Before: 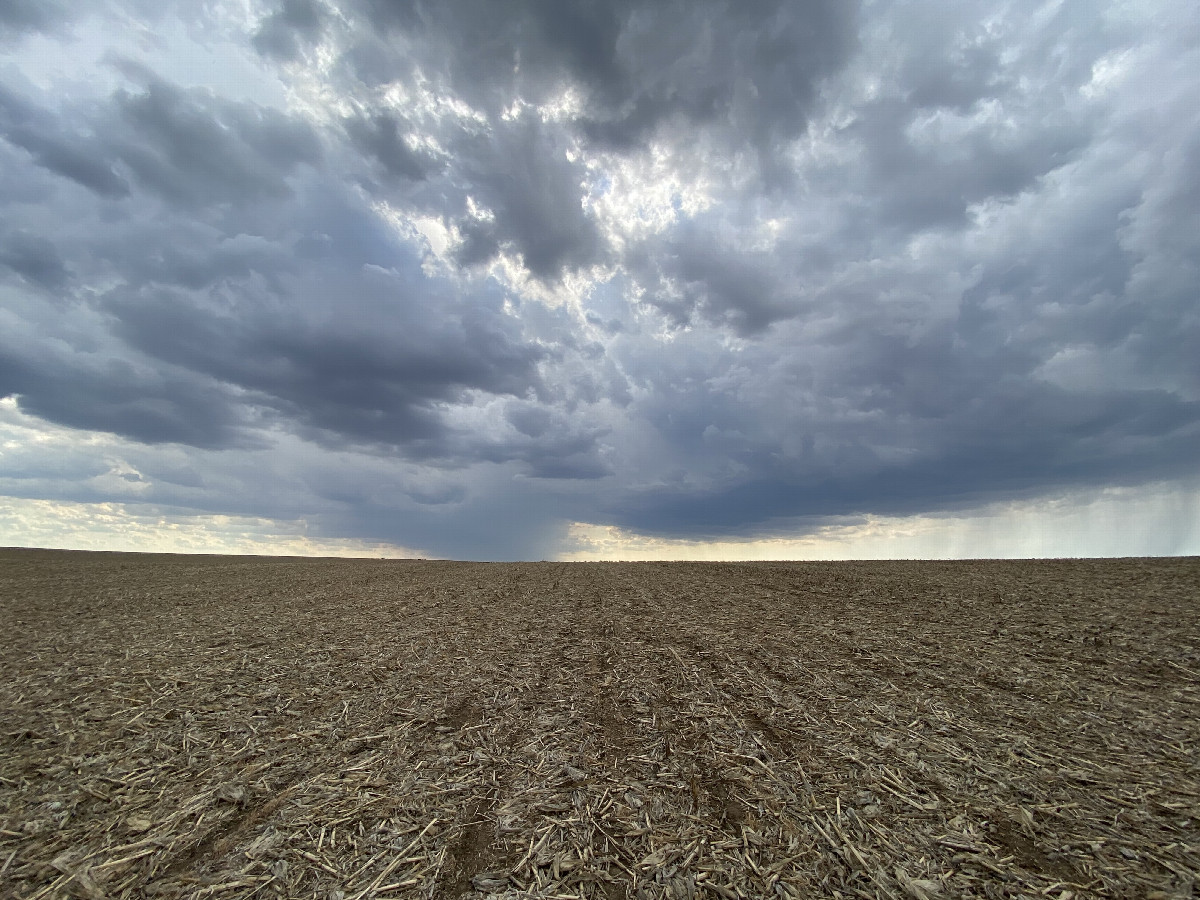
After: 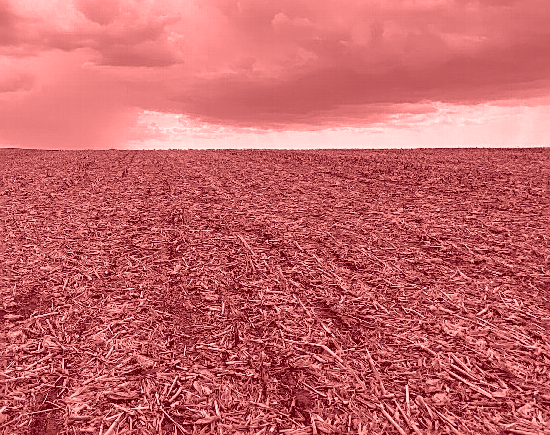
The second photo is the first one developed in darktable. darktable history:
sharpen: on, module defaults
colorize: saturation 60%, source mix 100%
local contrast: on, module defaults
crop: left 35.976%, top 45.819%, right 18.162%, bottom 5.807%
filmic rgb: white relative exposure 3.85 EV, hardness 4.3
